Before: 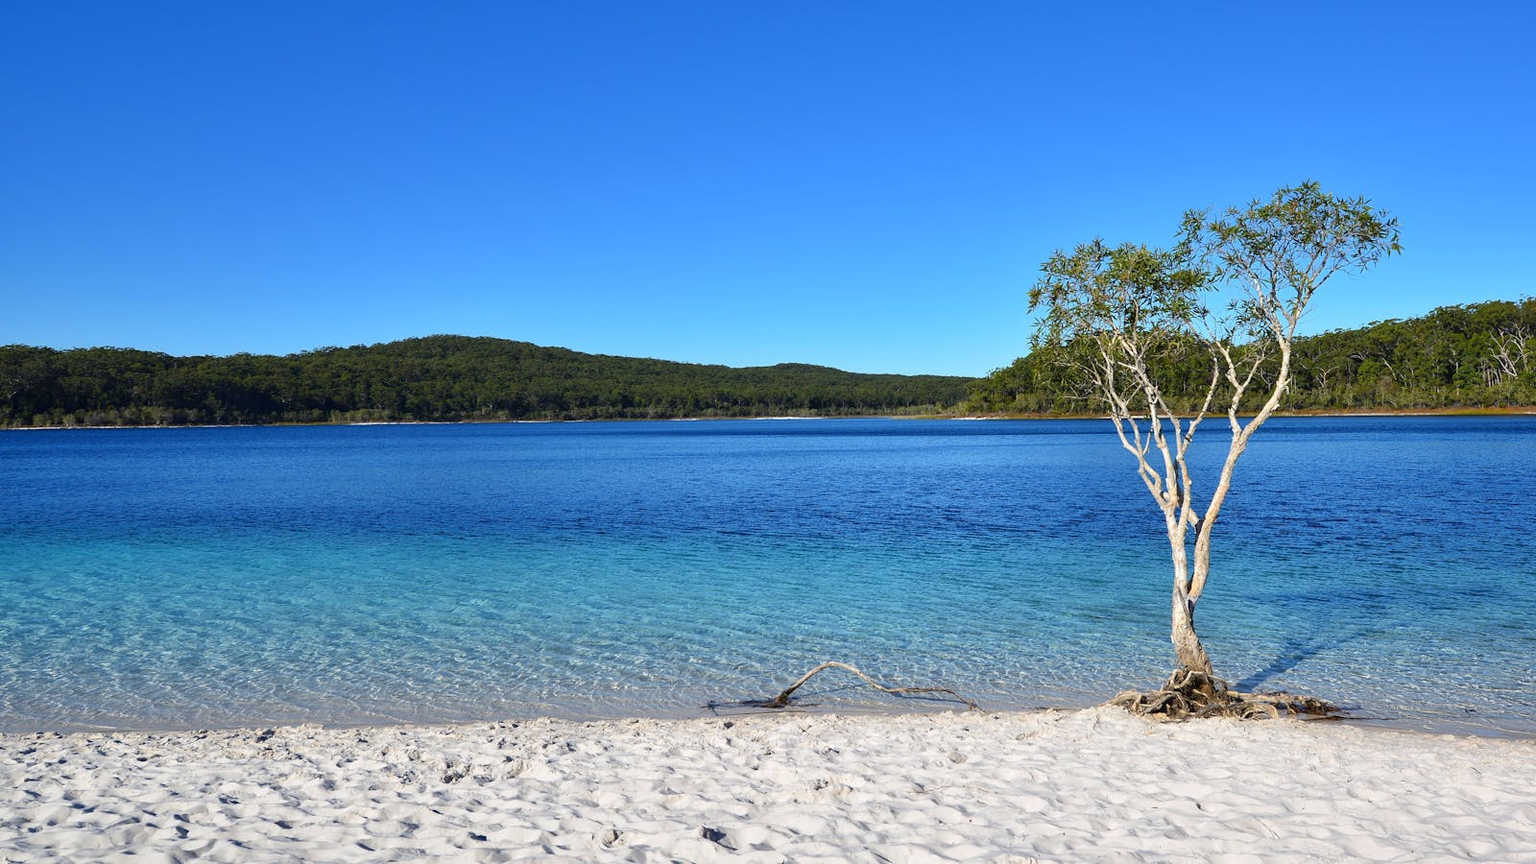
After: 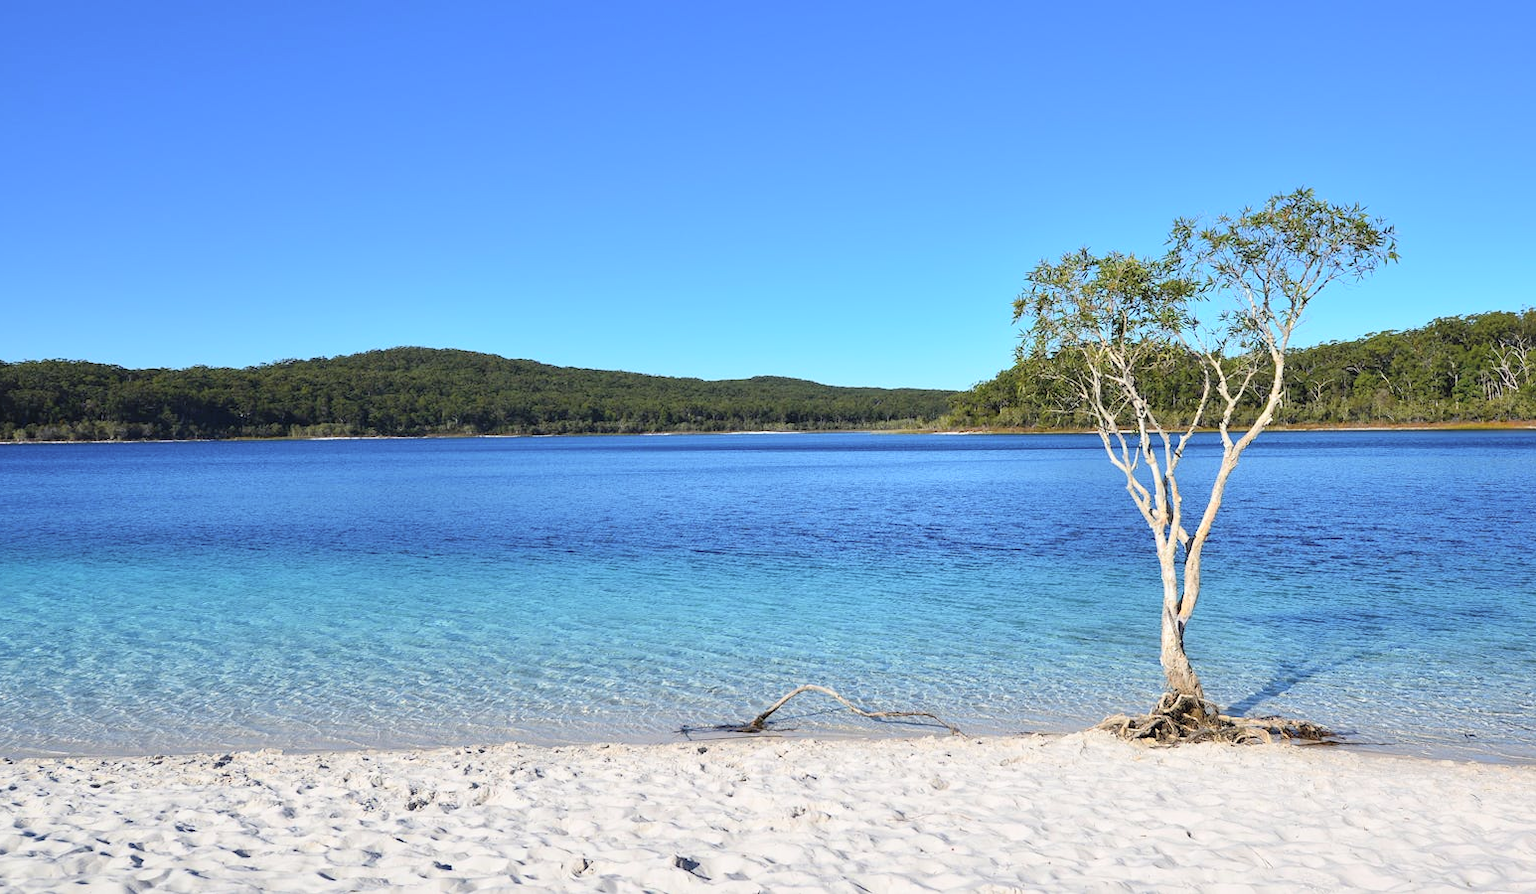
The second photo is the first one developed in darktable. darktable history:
contrast brightness saturation: contrast 0.136, brightness 0.218
exposure: exposure -0.047 EV, compensate highlight preservation false
tone equalizer: edges refinement/feathering 500, mask exposure compensation -1.57 EV, preserve details no
crop and rotate: left 3.359%
